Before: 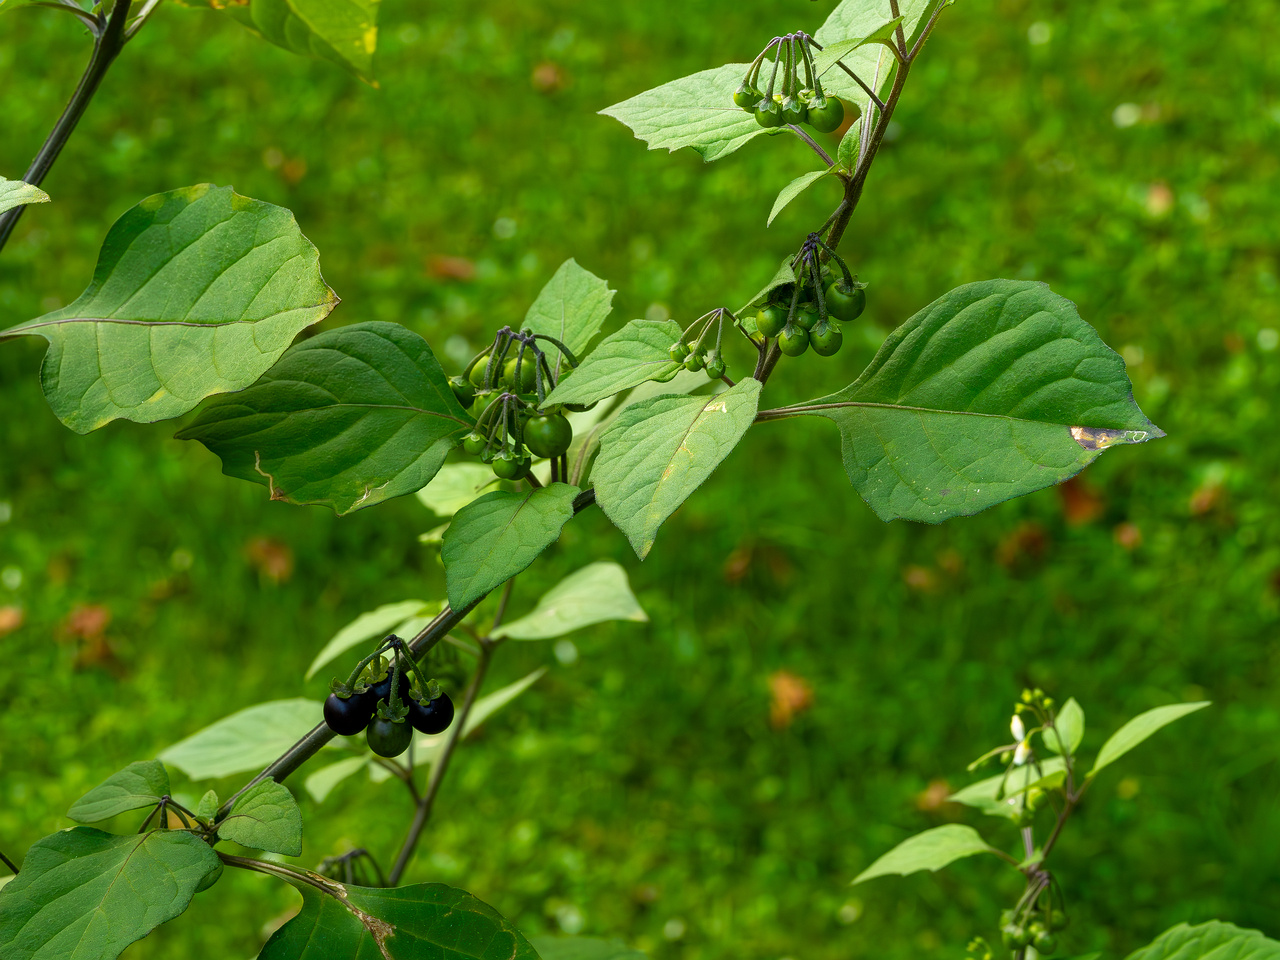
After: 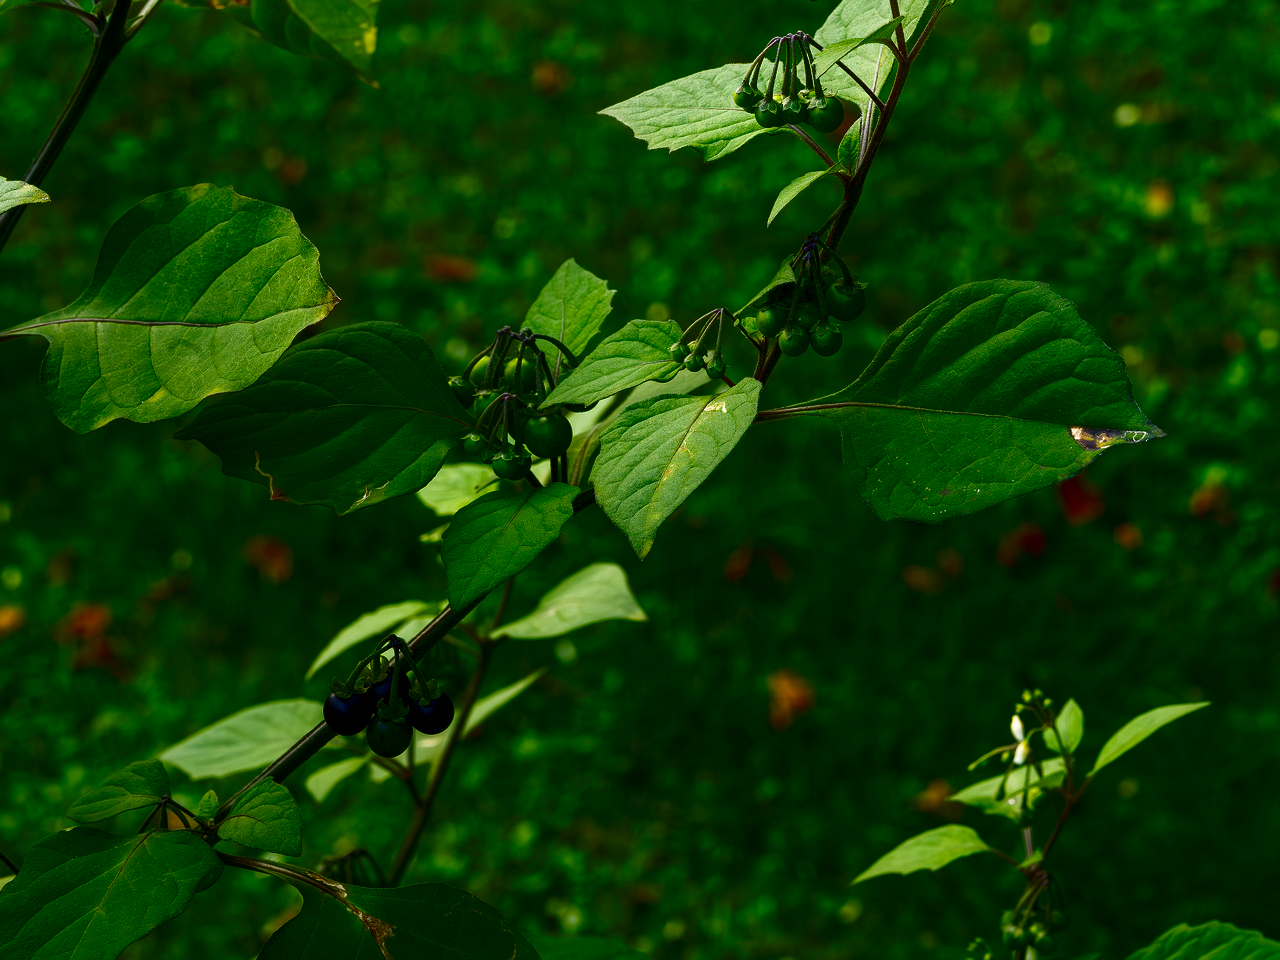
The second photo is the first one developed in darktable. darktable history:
contrast brightness saturation: contrast 0.095, brightness -0.575, saturation 0.17
